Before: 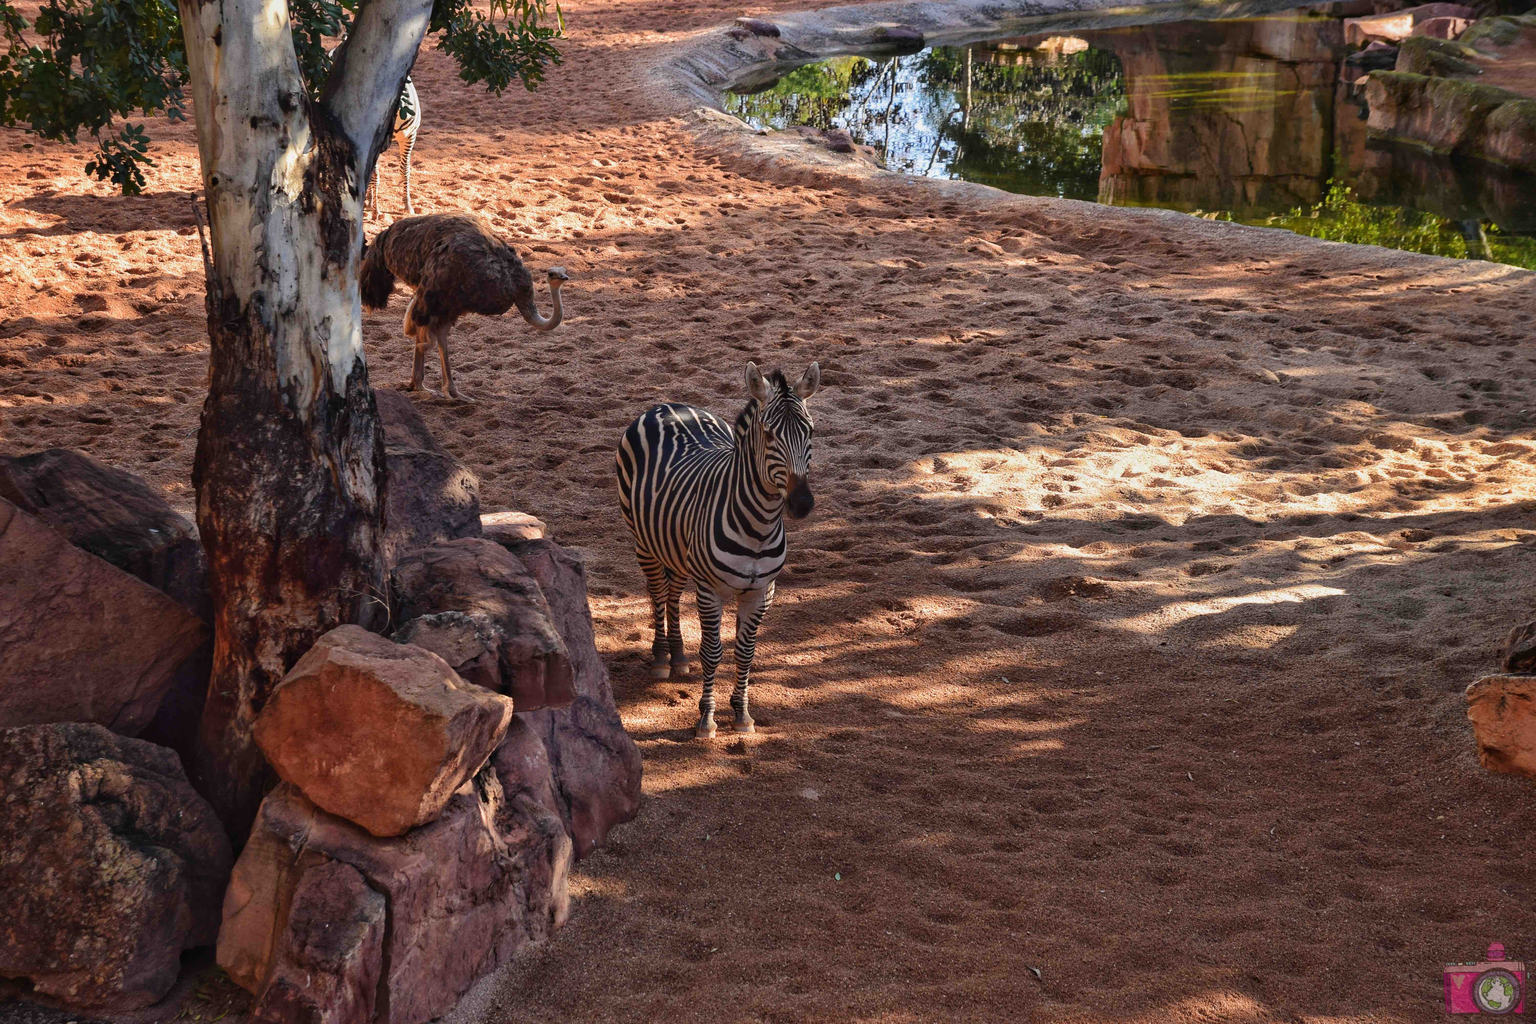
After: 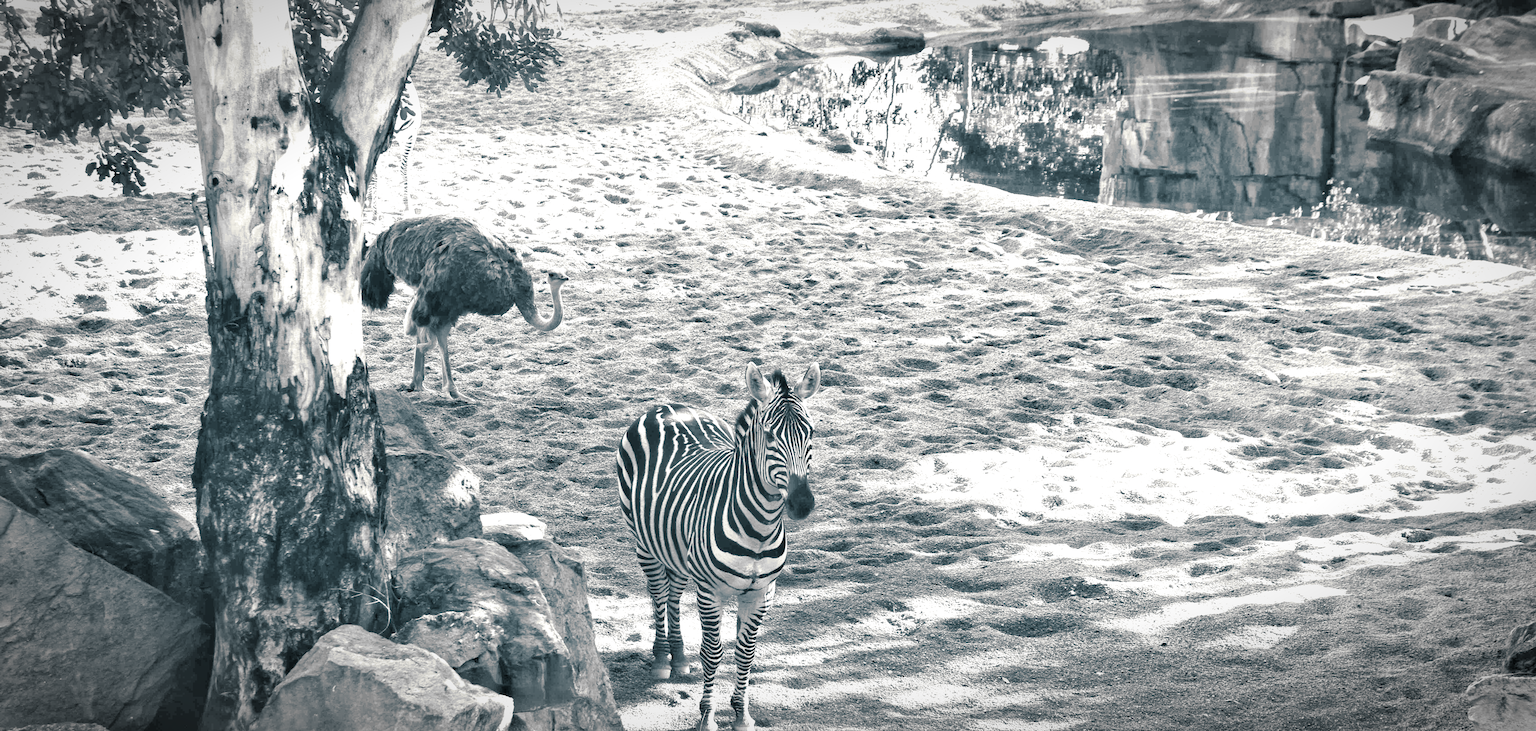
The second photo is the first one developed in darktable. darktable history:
split-toning: shadows › hue 205.2°, shadows › saturation 0.43, highlights › hue 54°, highlights › saturation 0.54
crop: bottom 28.576%
vignetting: automatic ratio true
monochrome: on, module defaults
exposure: black level correction 0, exposure 1.675 EV, compensate exposure bias true, compensate highlight preservation false
